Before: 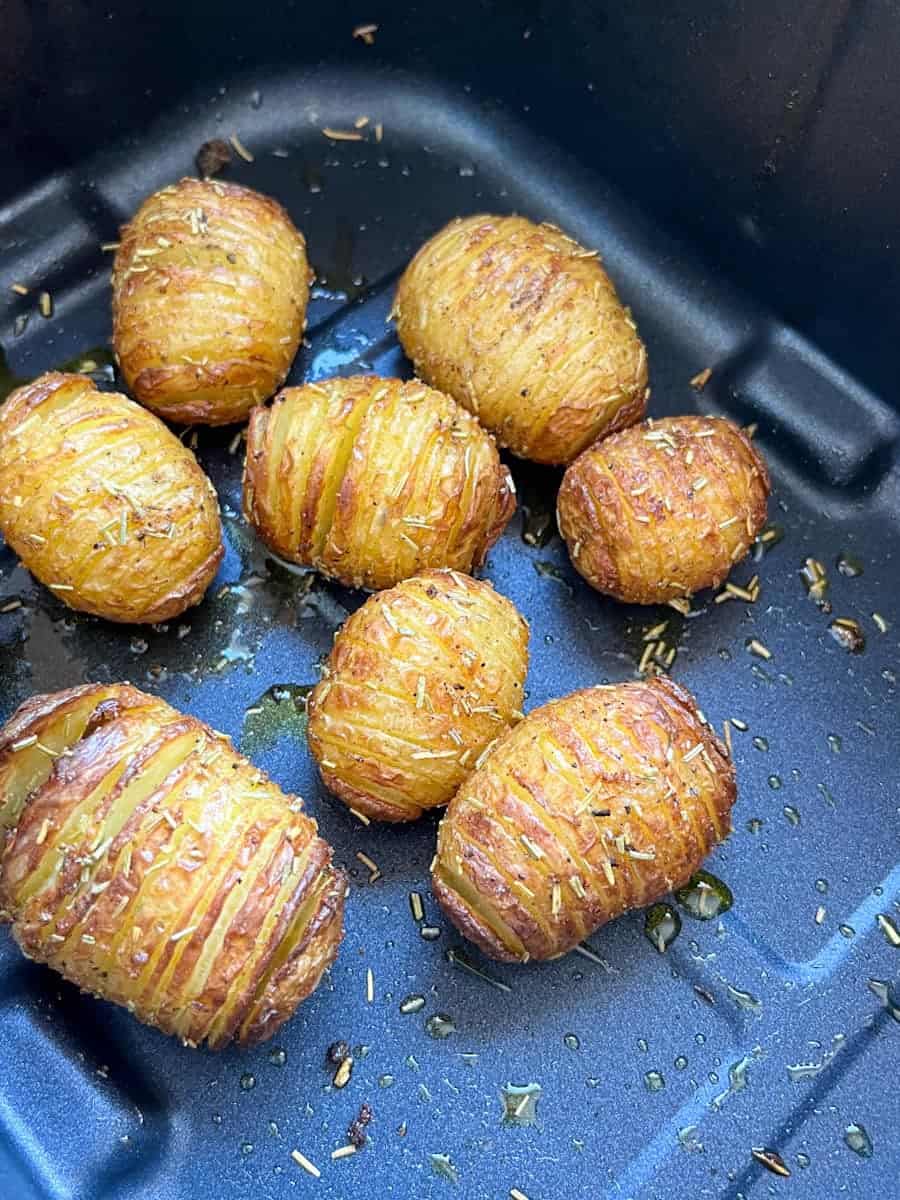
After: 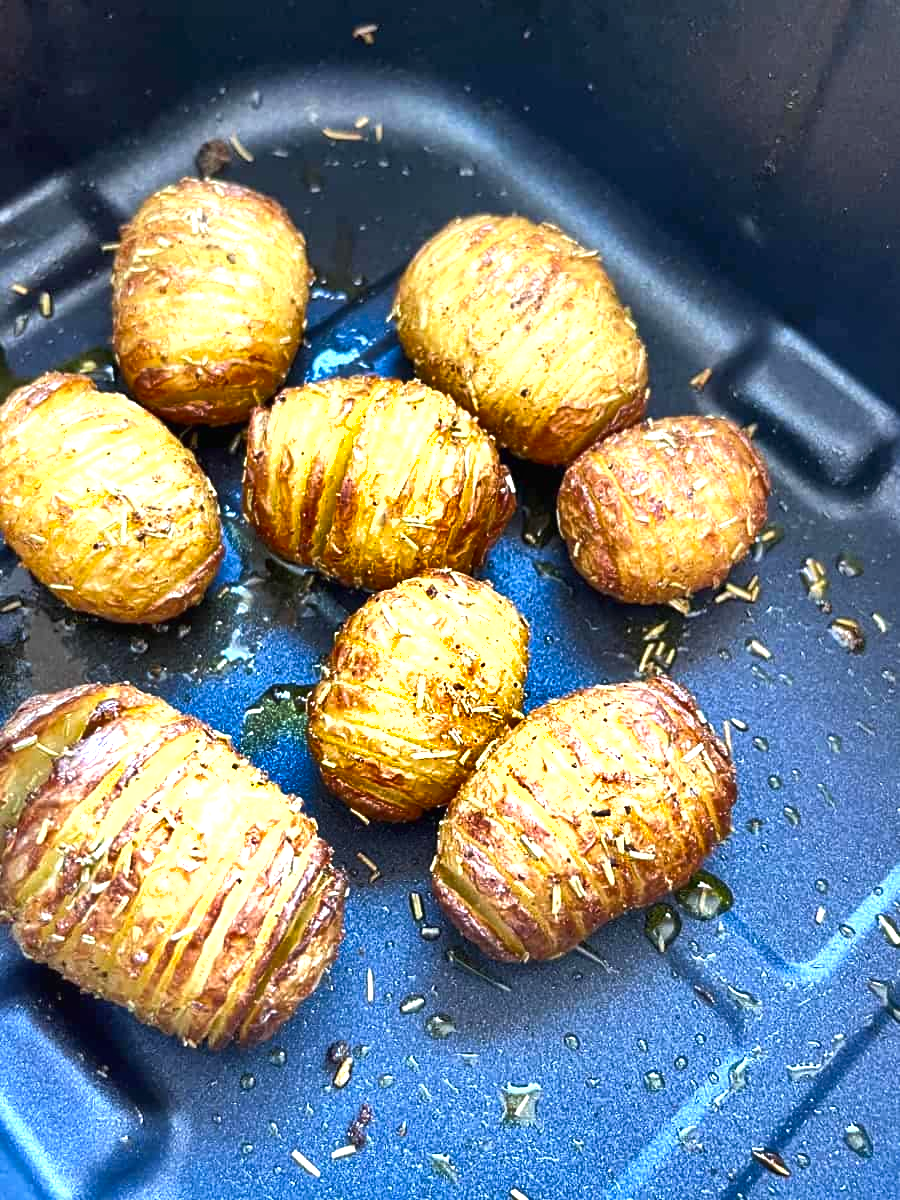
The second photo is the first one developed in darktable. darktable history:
shadows and highlights: shadows 20.84, highlights -81.98, soften with gaussian
exposure: black level correction -0.001, exposure 0.903 EV, compensate highlight preservation false
